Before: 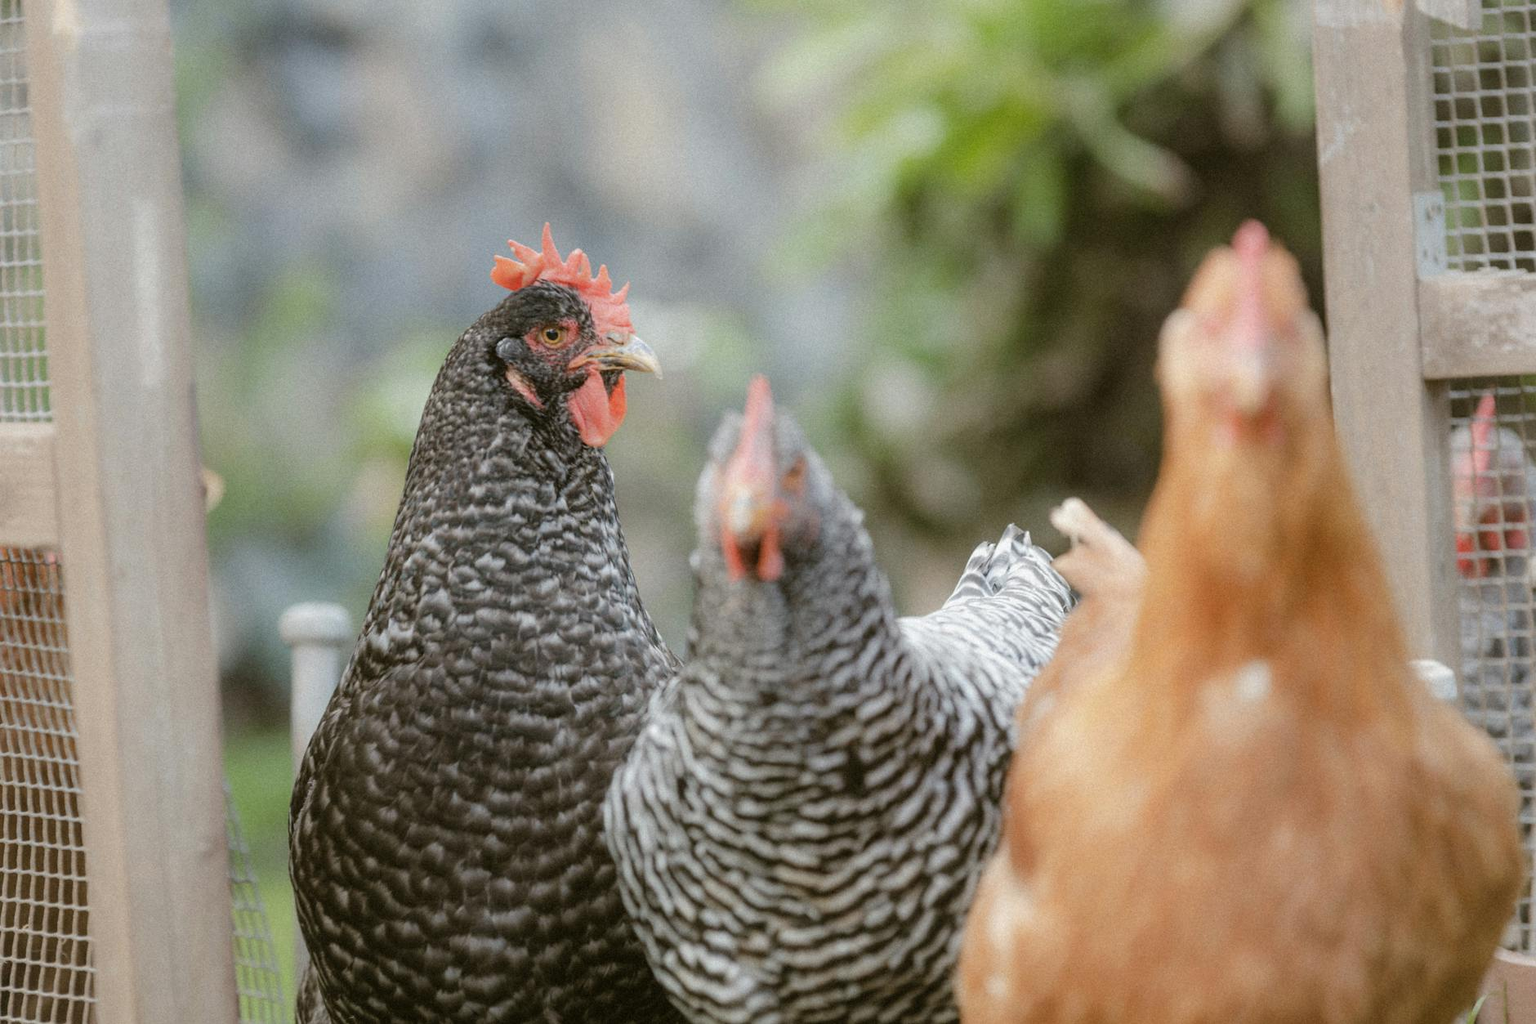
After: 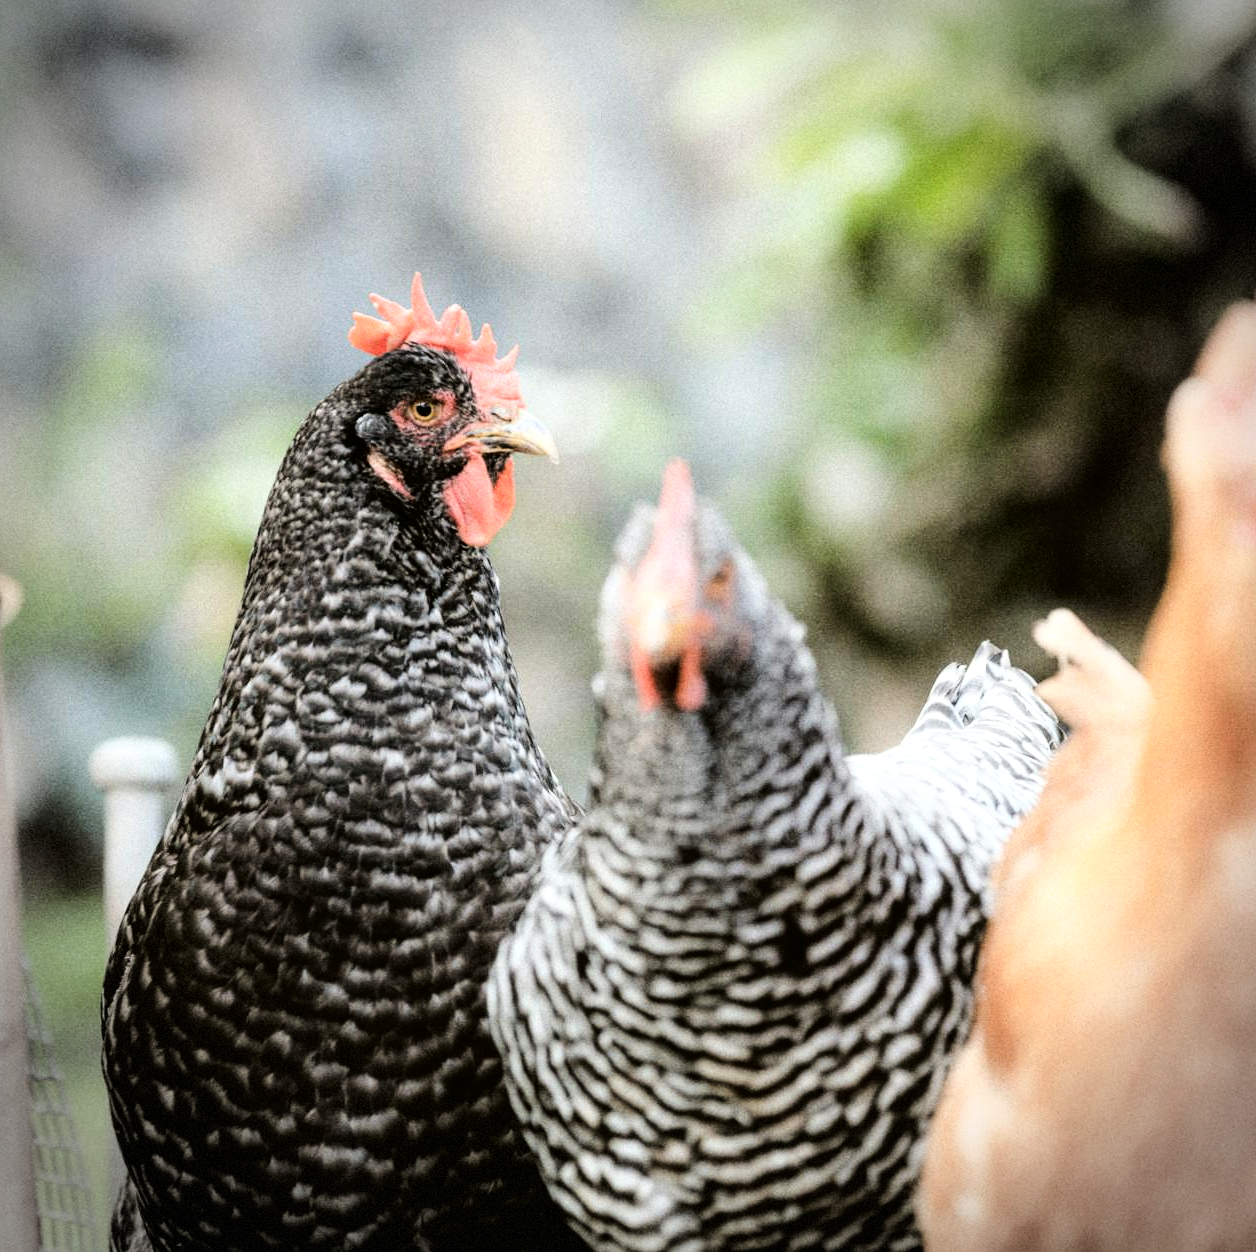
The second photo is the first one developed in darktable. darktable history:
crop and rotate: left 13.507%, right 19.676%
local contrast: highlights 101%, shadows 102%, detail 119%, midtone range 0.2
vignetting: brightness -0.529, saturation -0.516, automatic ratio true, dithering 8-bit output
filmic rgb: black relative exposure -6.39 EV, white relative exposure 2.43 EV, threshold 5.94 EV, target white luminance 99.918%, hardness 5.27, latitude 0.249%, contrast 1.435, highlights saturation mix 3.04%, color science v6 (2022), iterations of high-quality reconstruction 0, enable highlight reconstruction true
tone curve: curves: ch0 [(0, 0.023) (0.087, 0.065) (0.184, 0.168) (0.45, 0.54) (0.57, 0.683) (0.722, 0.825) (0.877, 0.948) (1, 1)]; ch1 [(0, 0) (0.388, 0.369) (0.44, 0.44) (0.489, 0.481) (0.534, 0.561) (0.657, 0.659) (1, 1)]; ch2 [(0, 0) (0.353, 0.317) (0.408, 0.427) (0.472, 0.46) (0.5, 0.496) (0.537, 0.534) (0.576, 0.592) (0.625, 0.631) (1, 1)], color space Lab, linked channels, preserve colors none
